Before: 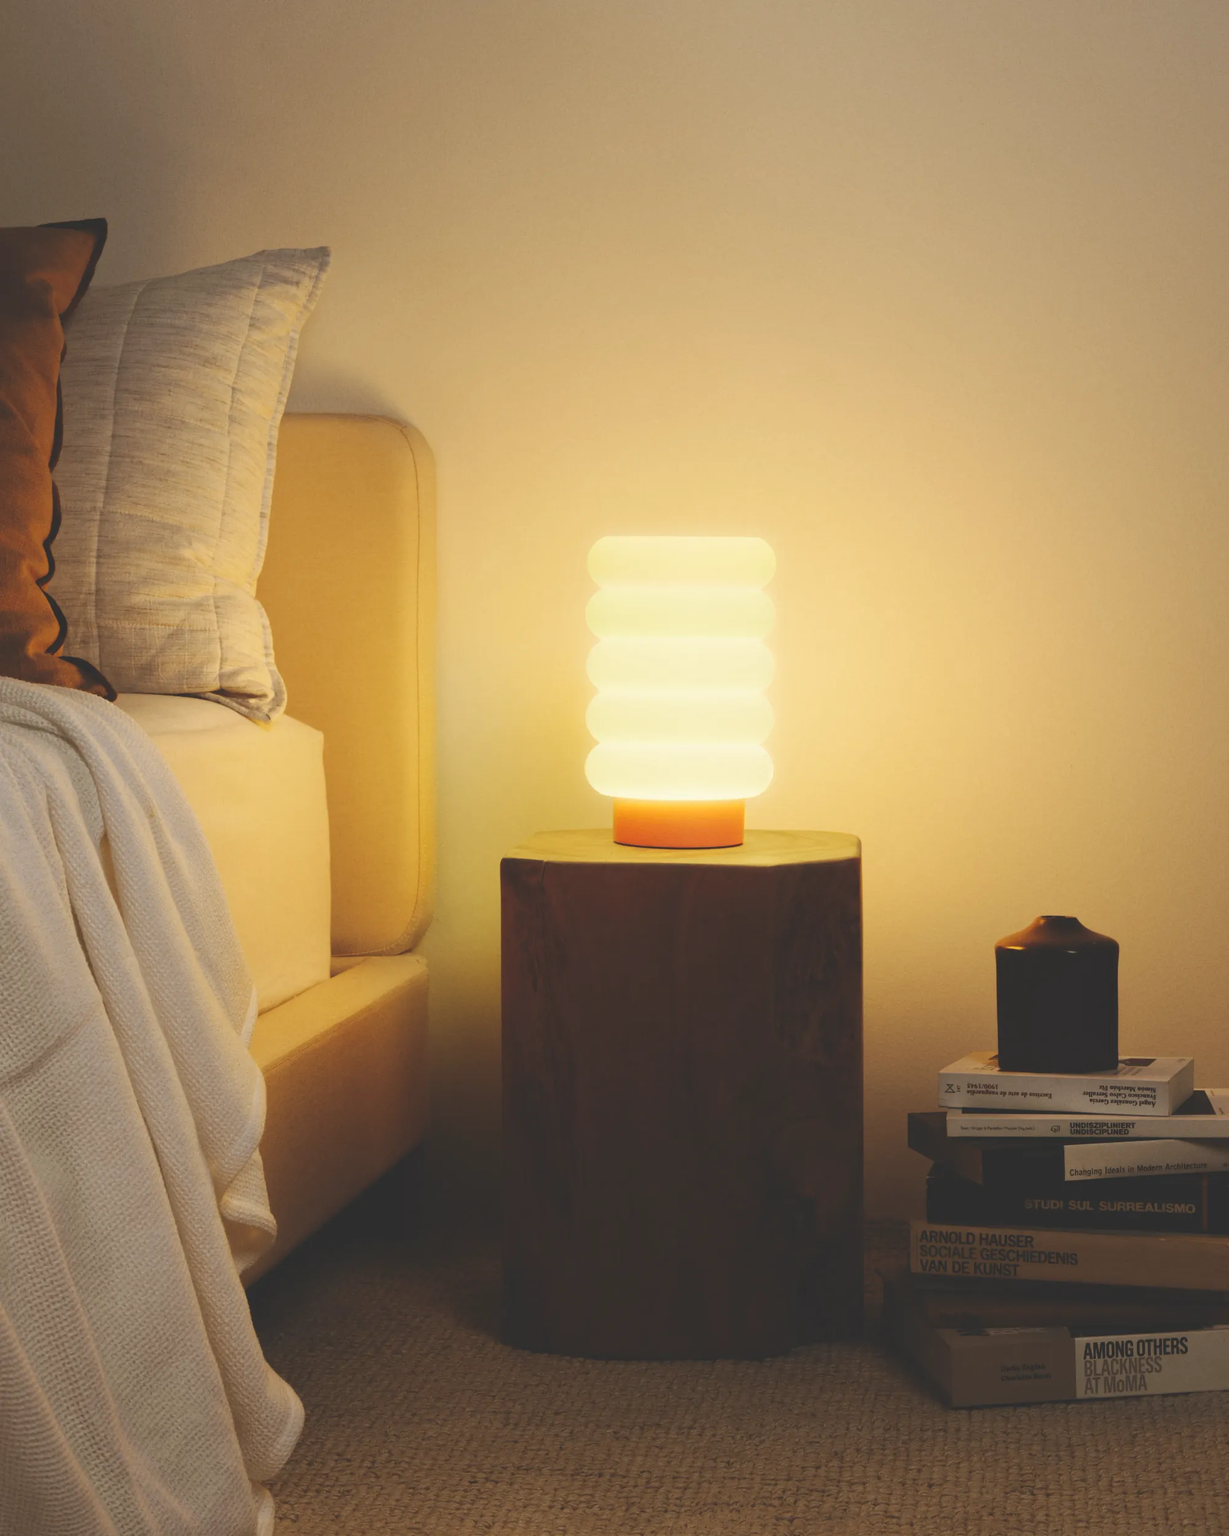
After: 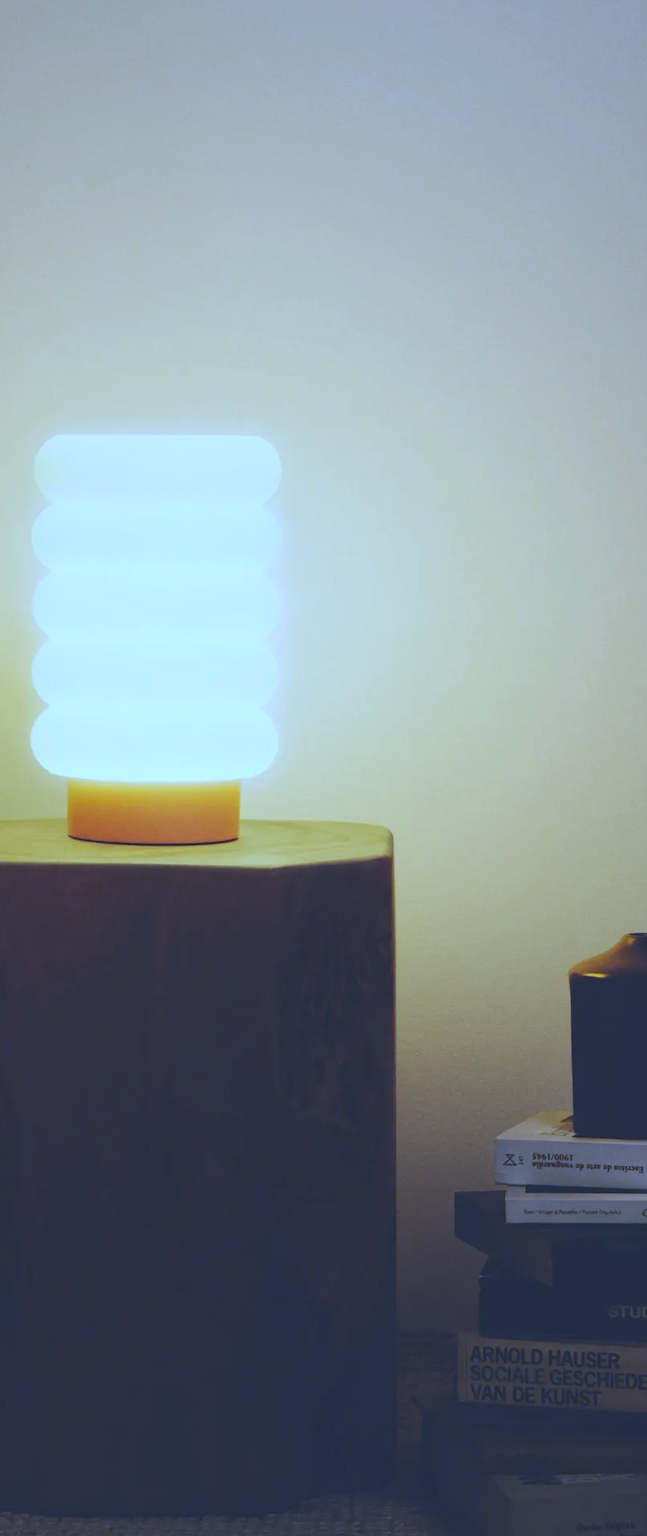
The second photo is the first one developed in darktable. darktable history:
crop: left 45.721%, top 13.393%, right 14.118%, bottom 10.01%
white balance: red 0.766, blue 1.537
